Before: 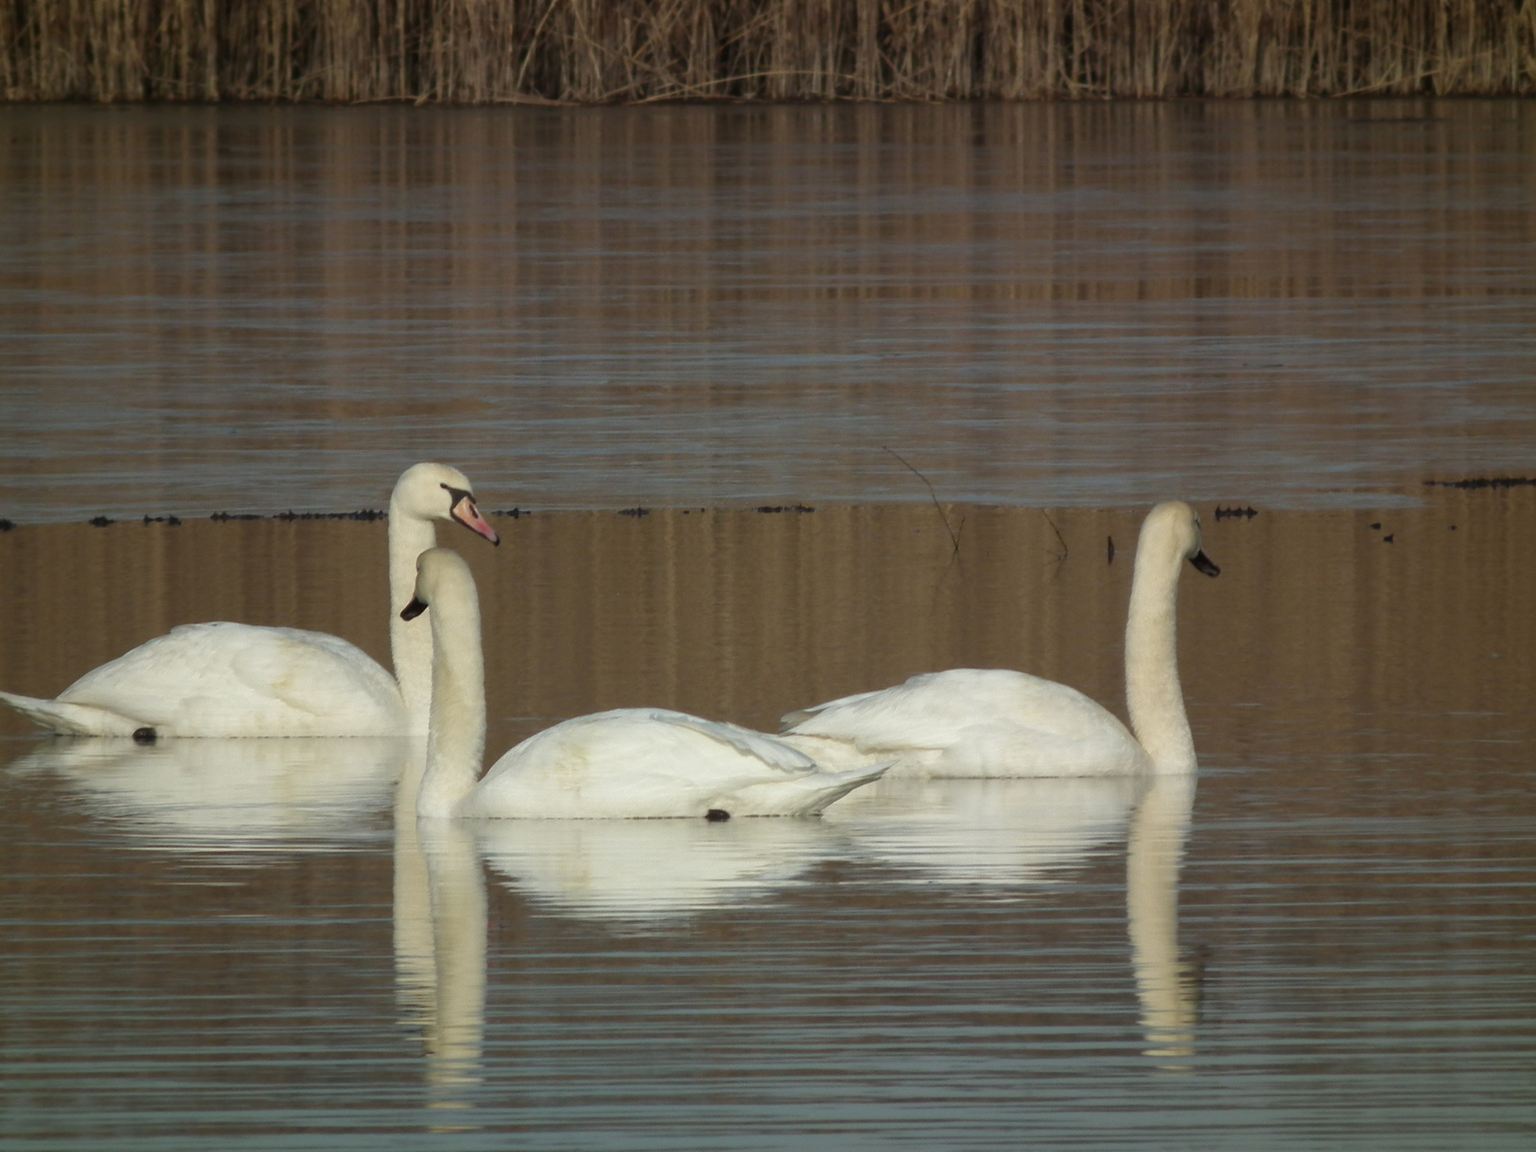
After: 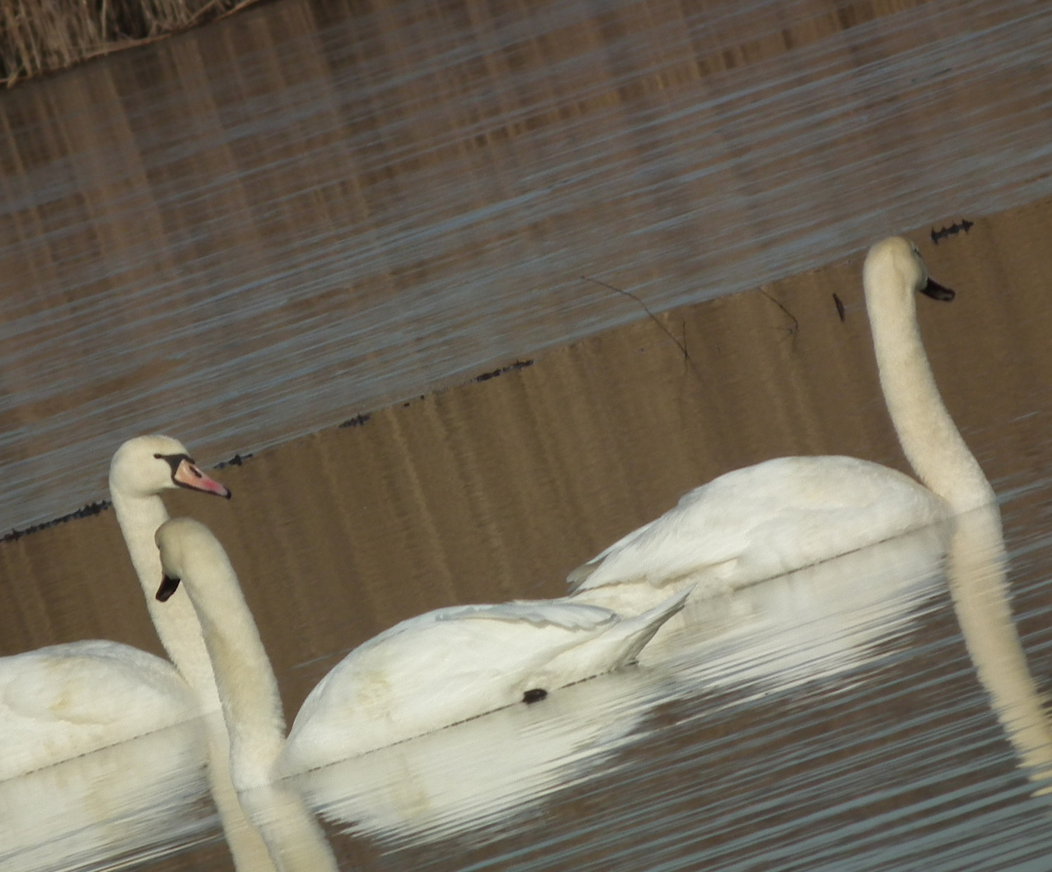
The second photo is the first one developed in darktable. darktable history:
crop and rotate: angle 17.83°, left 6.826%, right 3.675%, bottom 1.057%
